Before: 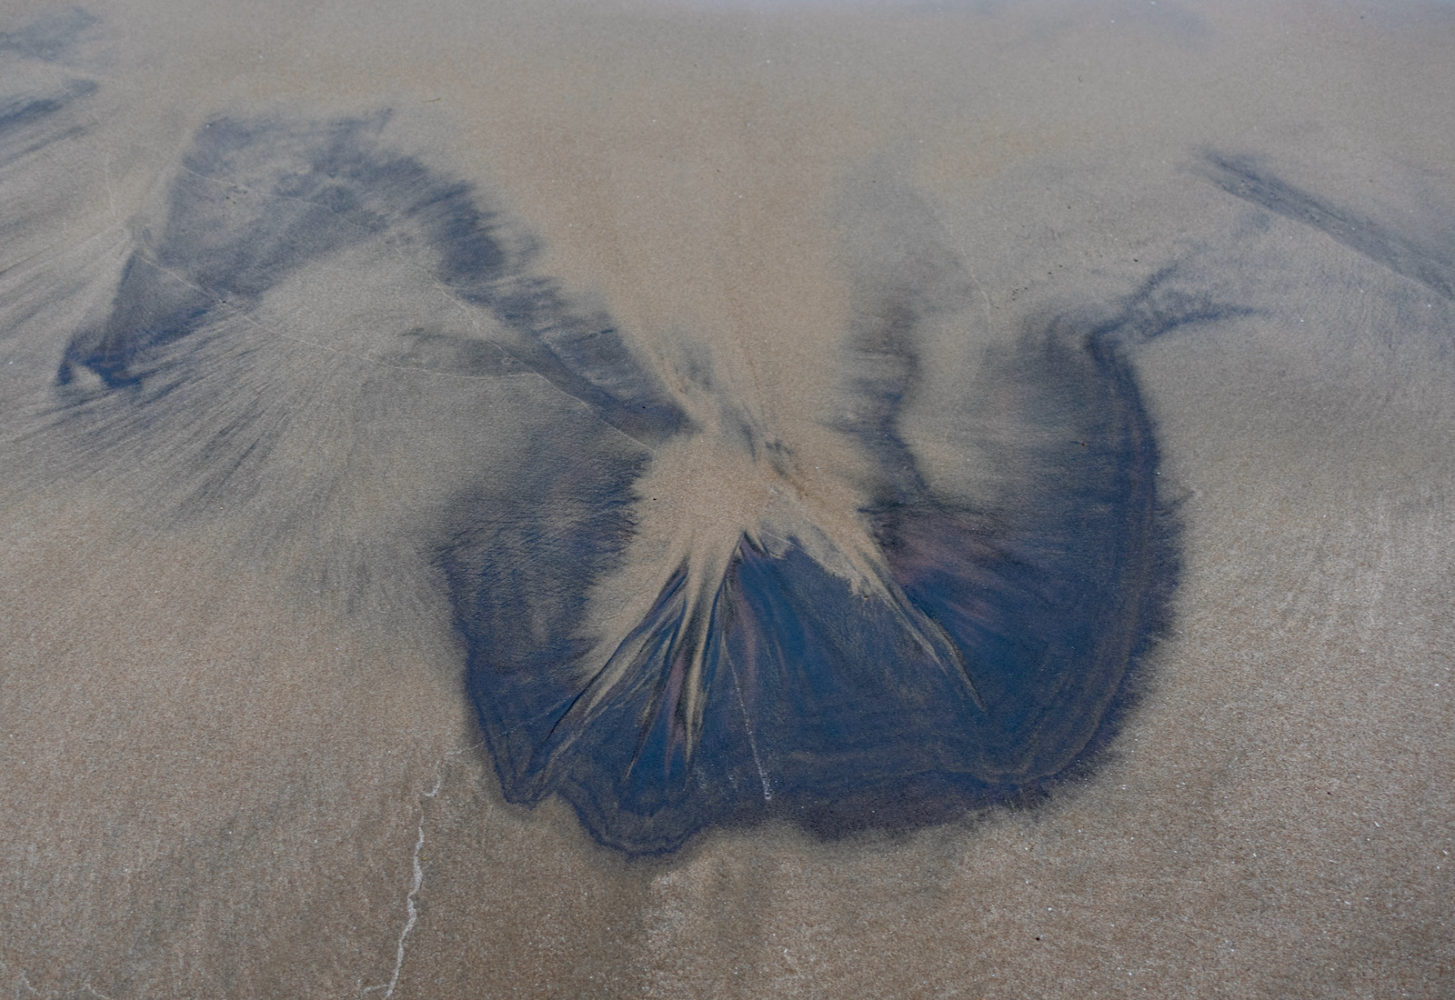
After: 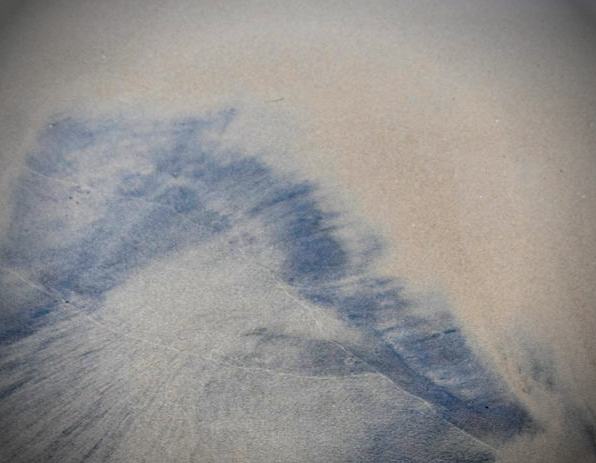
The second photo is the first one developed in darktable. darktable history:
crop and rotate: left 10.813%, top 0.065%, right 48.218%, bottom 53.549%
filmic rgb: black relative exposure -8 EV, white relative exposure 4 EV, hardness 4.12, contrast 1.376
vignetting: fall-off start 74.95%, brightness -0.82, width/height ratio 1.082
color balance rgb: perceptual saturation grading › global saturation 30.052%, perceptual brilliance grading › global brilliance 9.338%, perceptual brilliance grading › shadows 15.386%, global vibrance 20%
